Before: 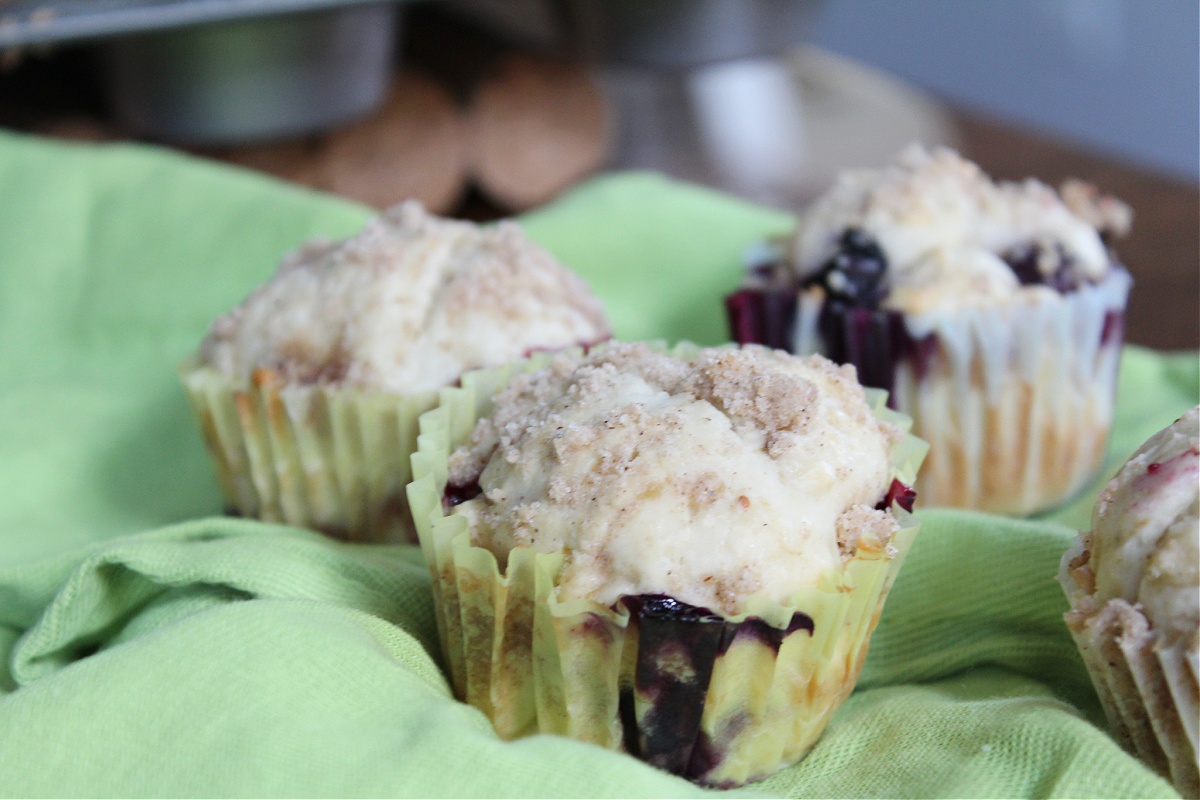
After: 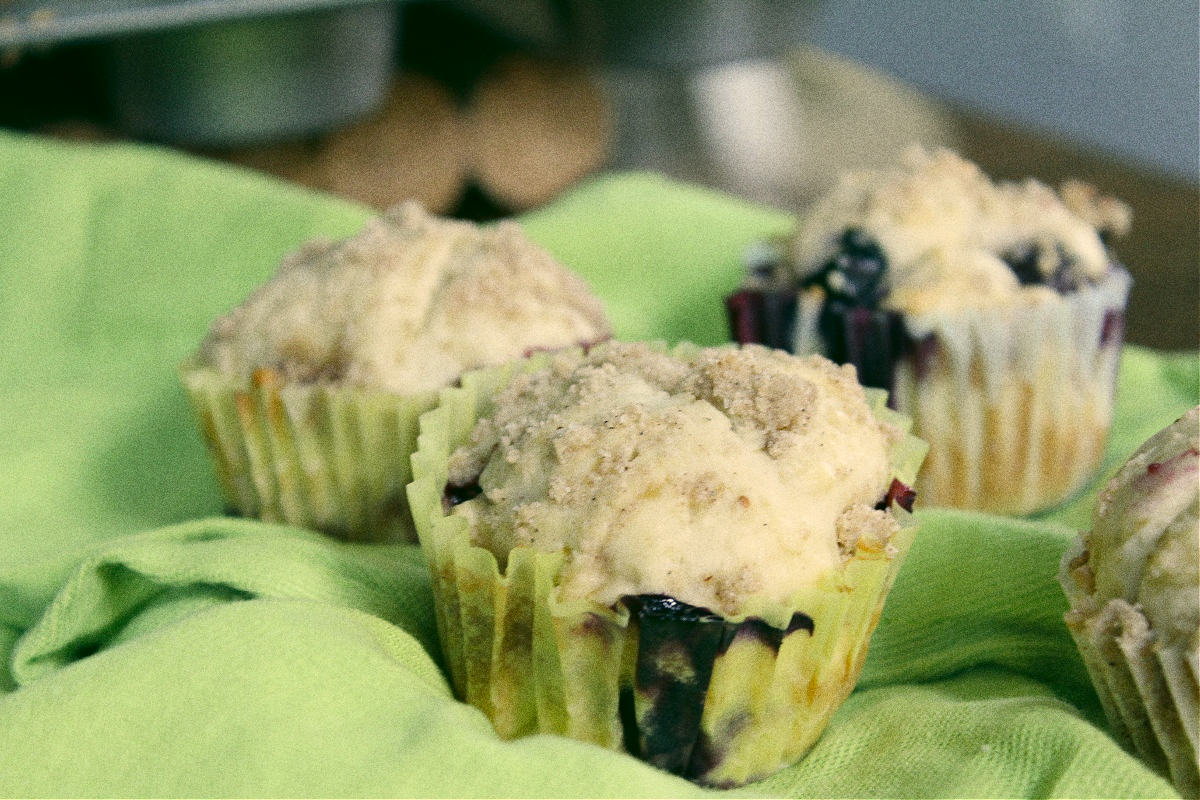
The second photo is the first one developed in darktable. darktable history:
color correction: highlights a* 5.3, highlights b* 24.26, shadows a* -15.58, shadows b* 4.02
grain: coarseness 0.09 ISO, strength 40%
